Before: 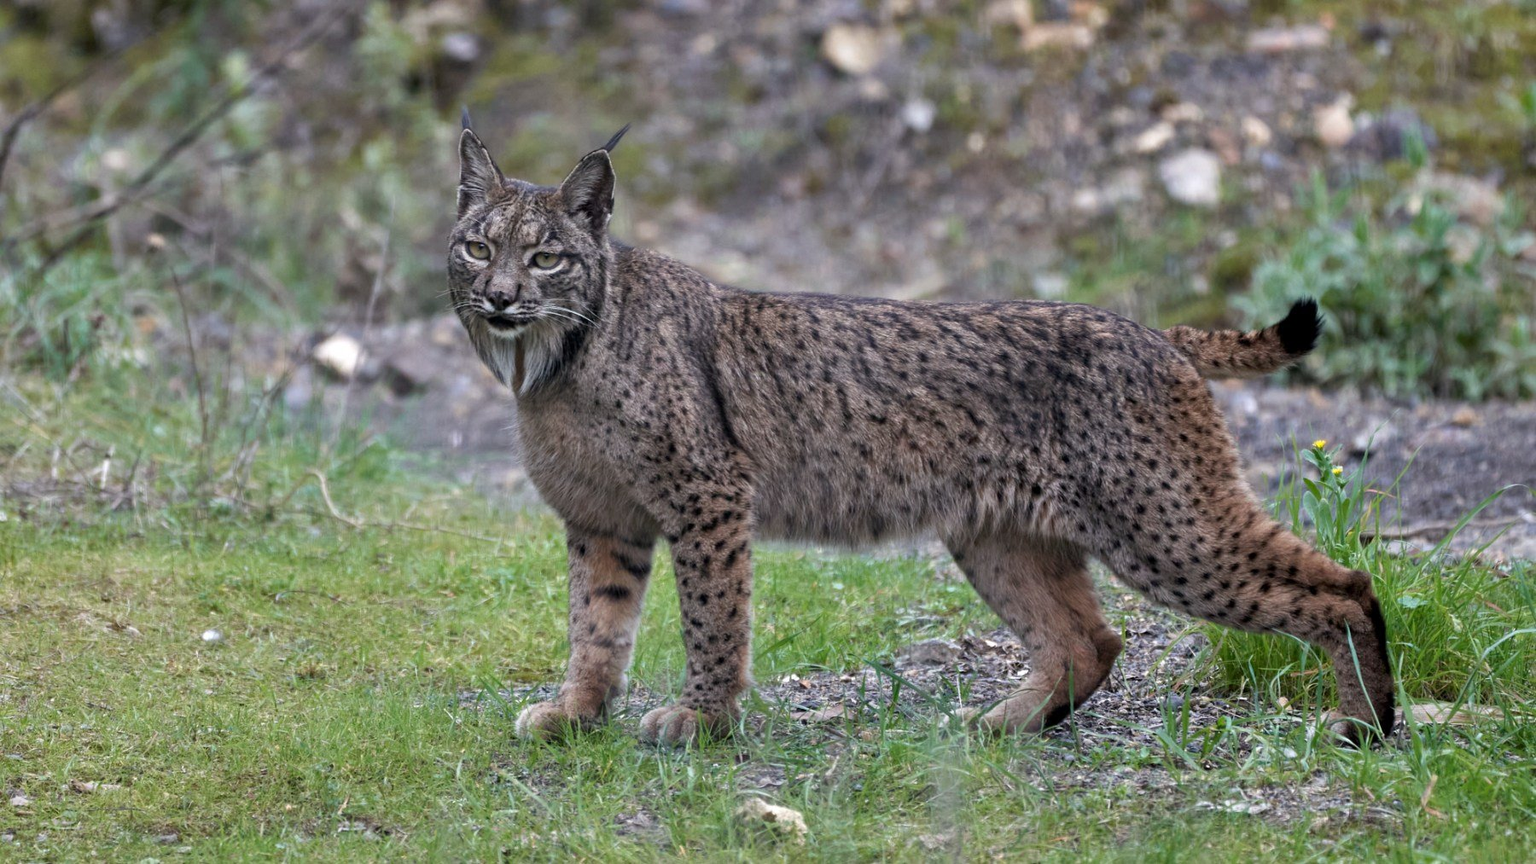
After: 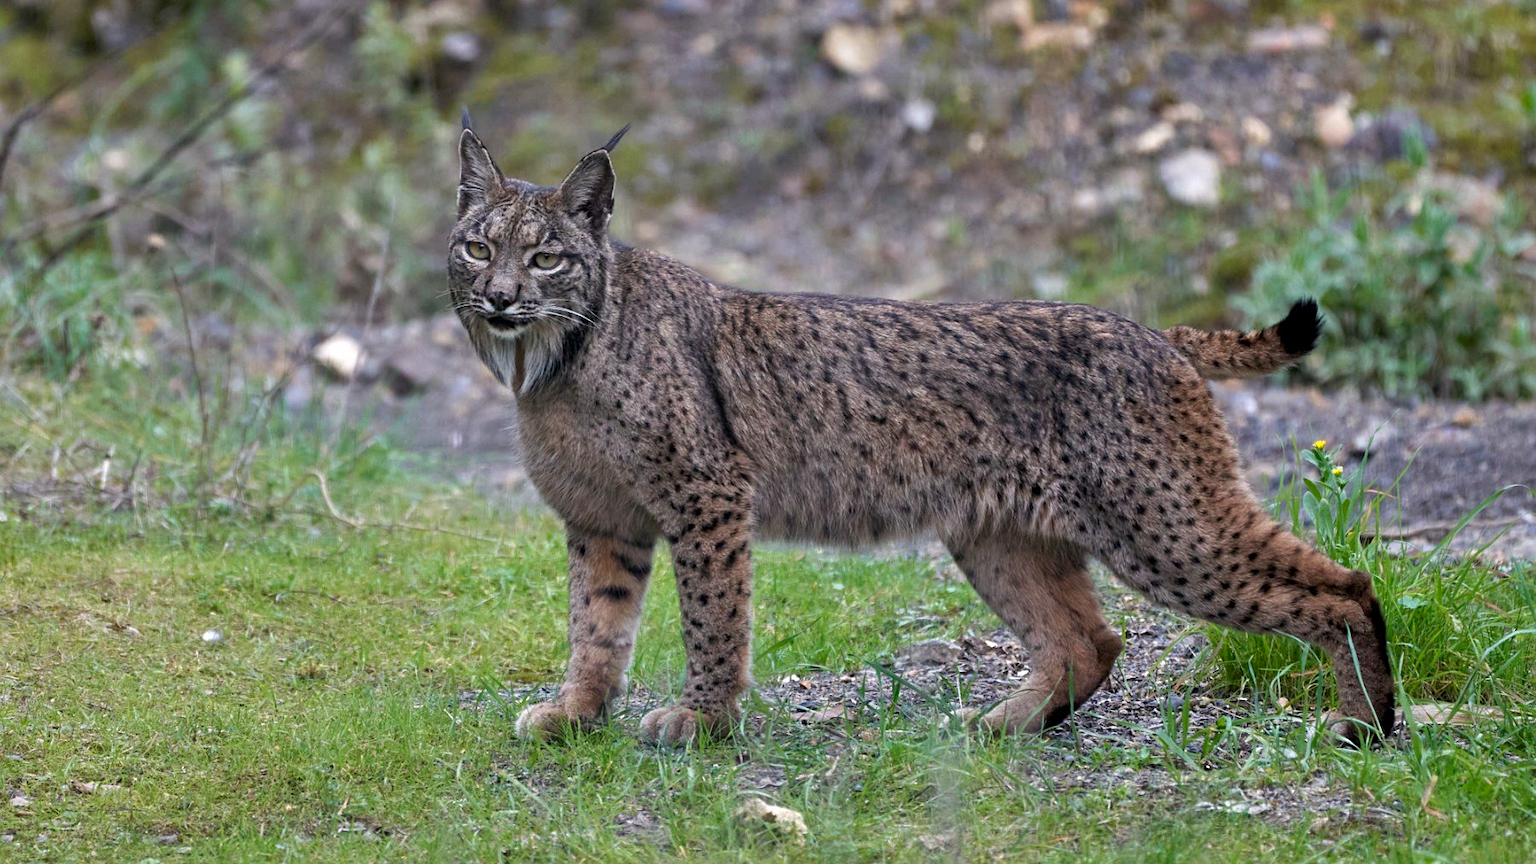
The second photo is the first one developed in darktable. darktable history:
sharpen: amount 0.214
contrast brightness saturation: saturation 0.184
